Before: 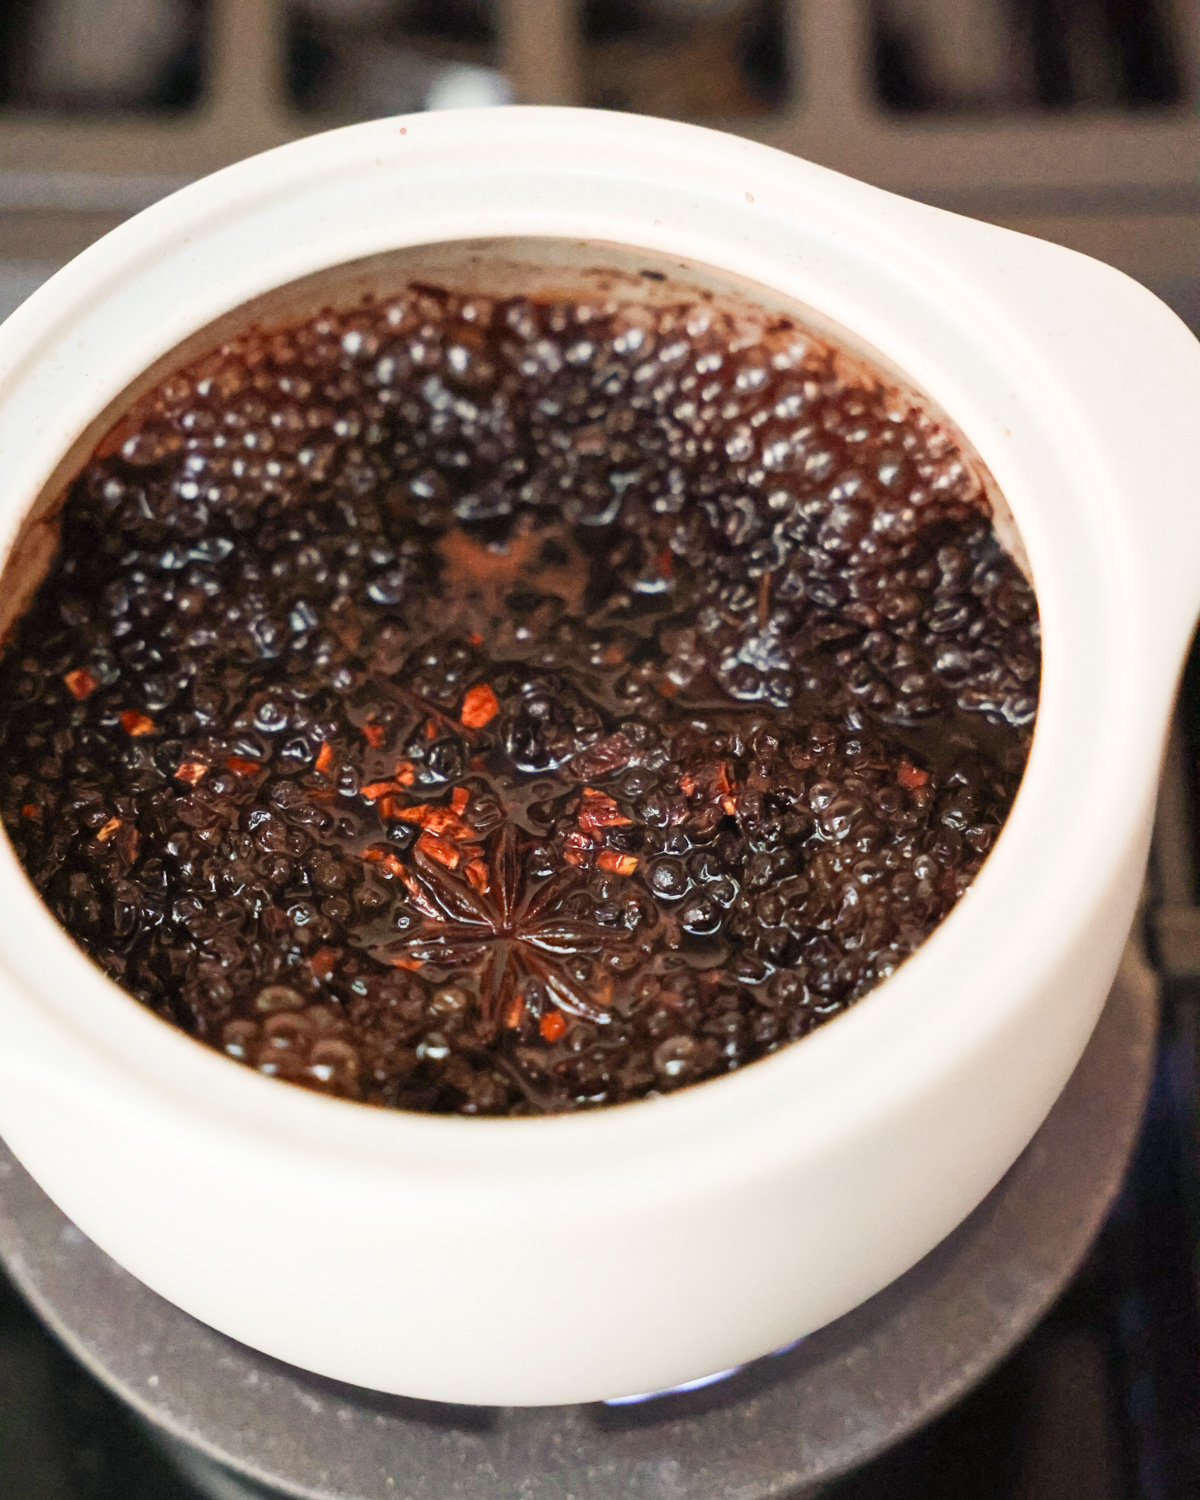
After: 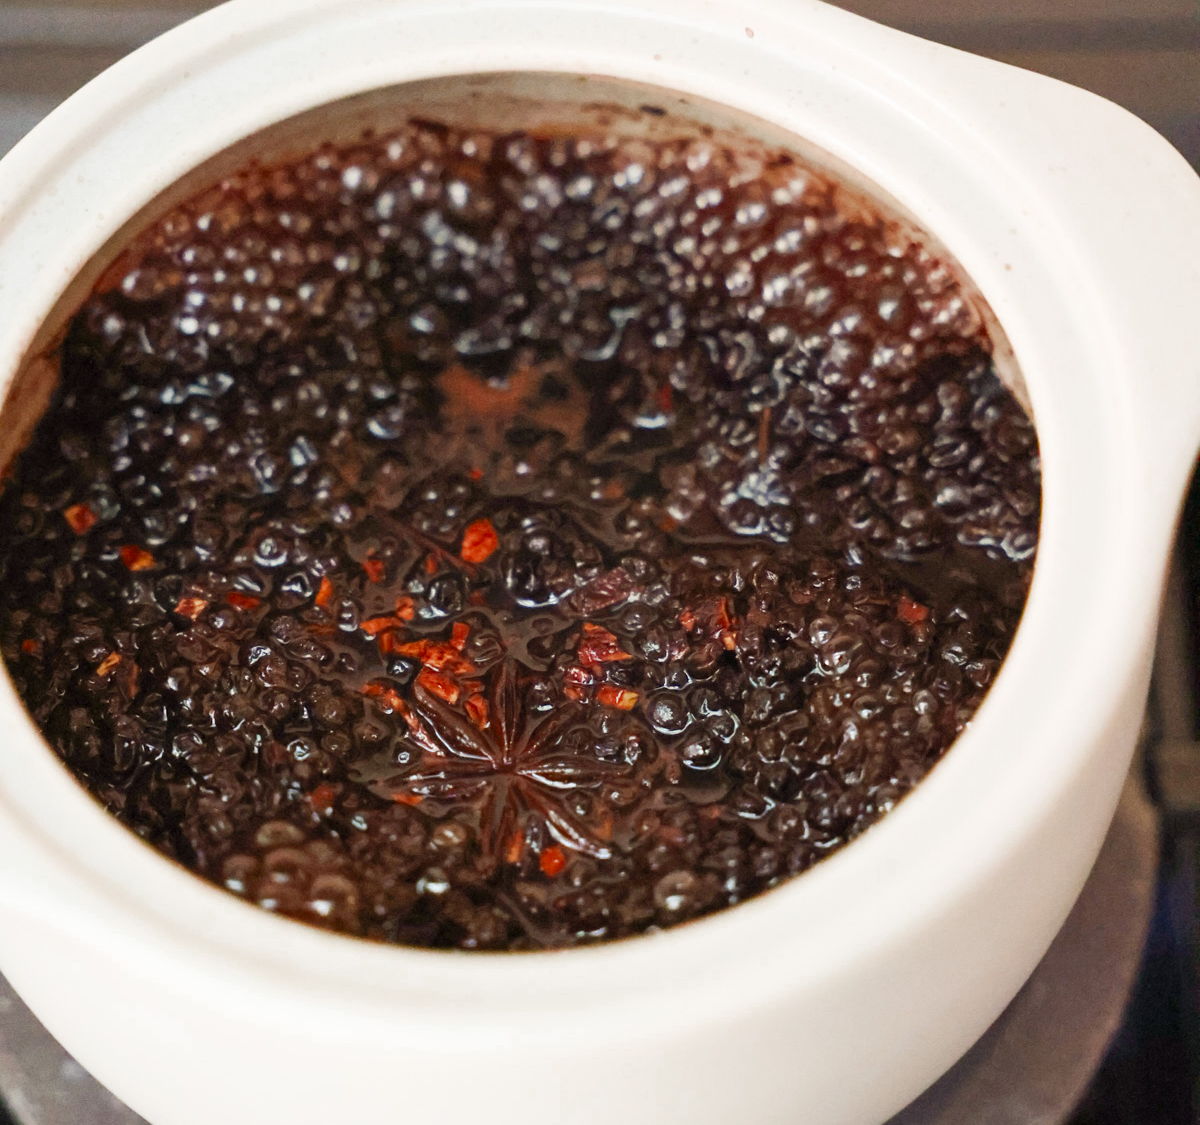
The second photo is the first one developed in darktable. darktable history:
crop: top 11.043%, bottom 13.906%
color zones: curves: ch0 [(0.27, 0.396) (0.563, 0.504) (0.75, 0.5) (0.787, 0.307)]
